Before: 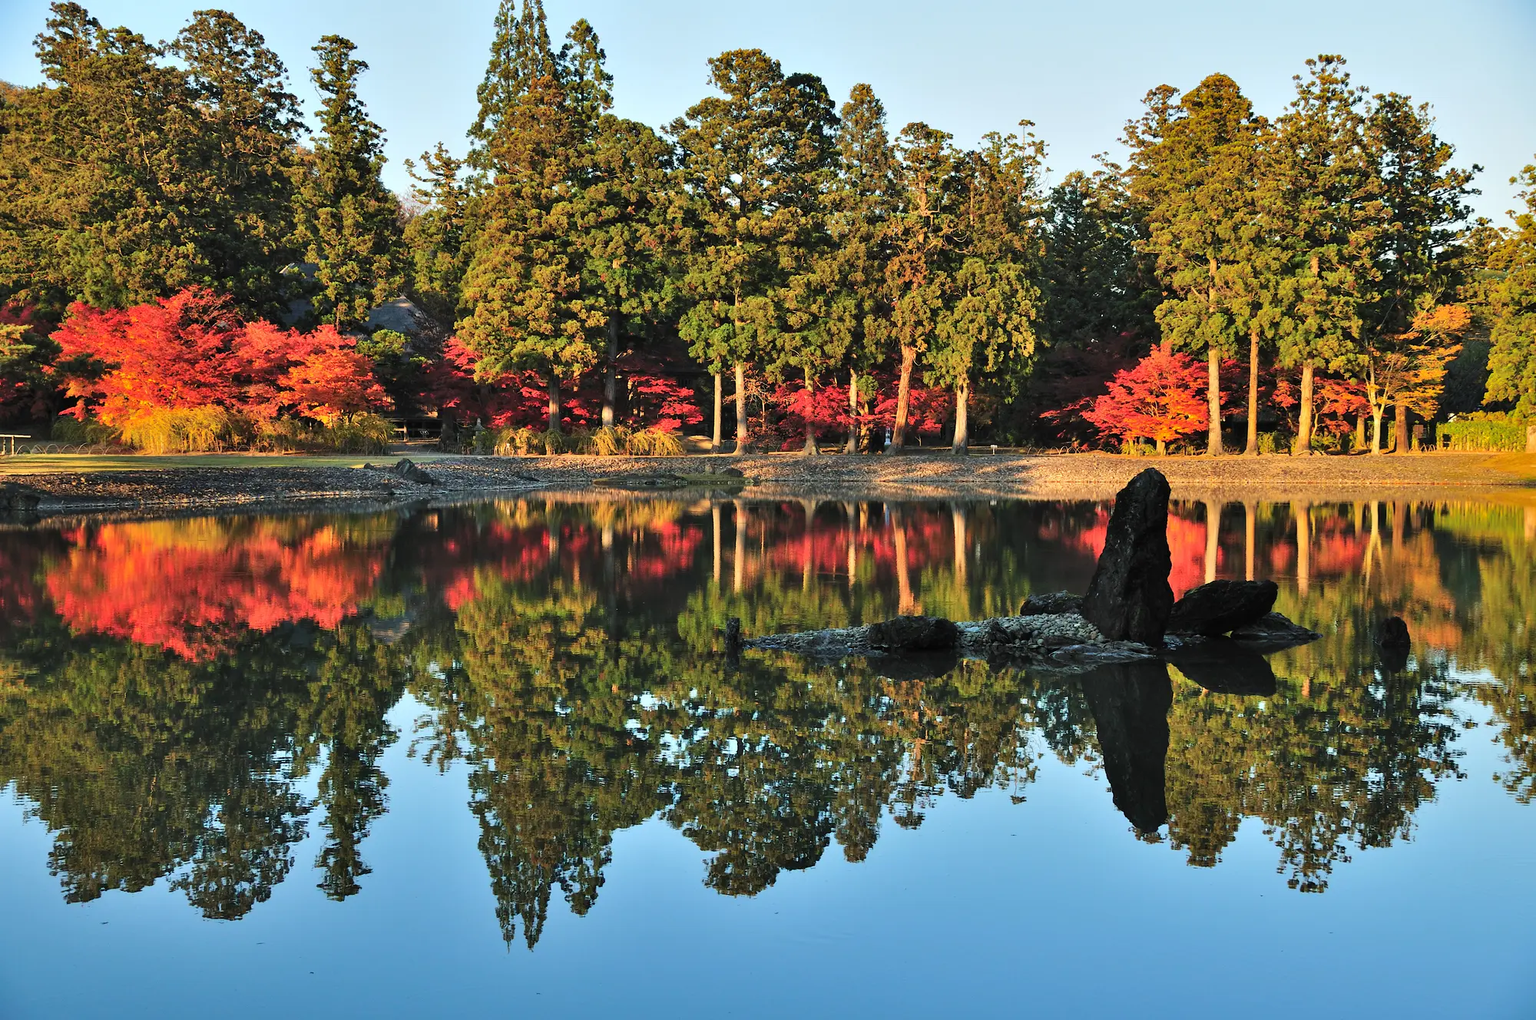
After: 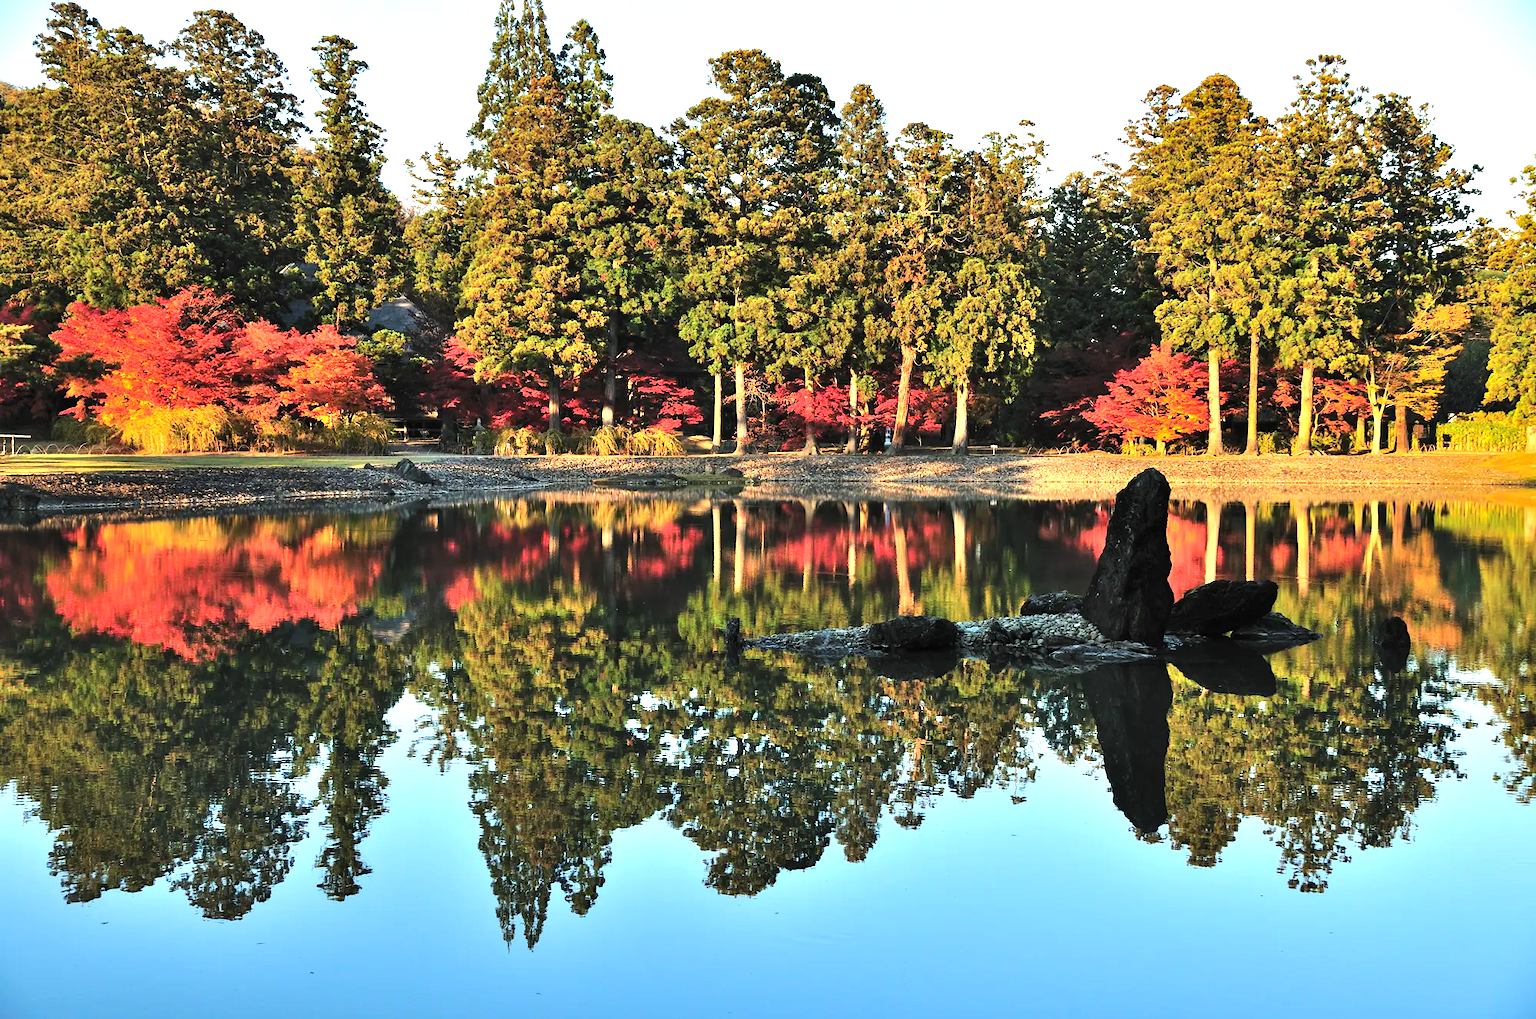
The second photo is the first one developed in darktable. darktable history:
exposure: exposure 0.493 EV, compensate highlight preservation false
tone equalizer: -8 EV -0.417 EV, -7 EV -0.389 EV, -6 EV -0.333 EV, -5 EV -0.222 EV, -3 EV 0.222 EV, -2 EV 0.333 EV, -1 EV 0.389 EV, +0 EV 0.417 EV, edges refinement/feathering 500, mask exposure compensation -1.57 EV, preserve details no
